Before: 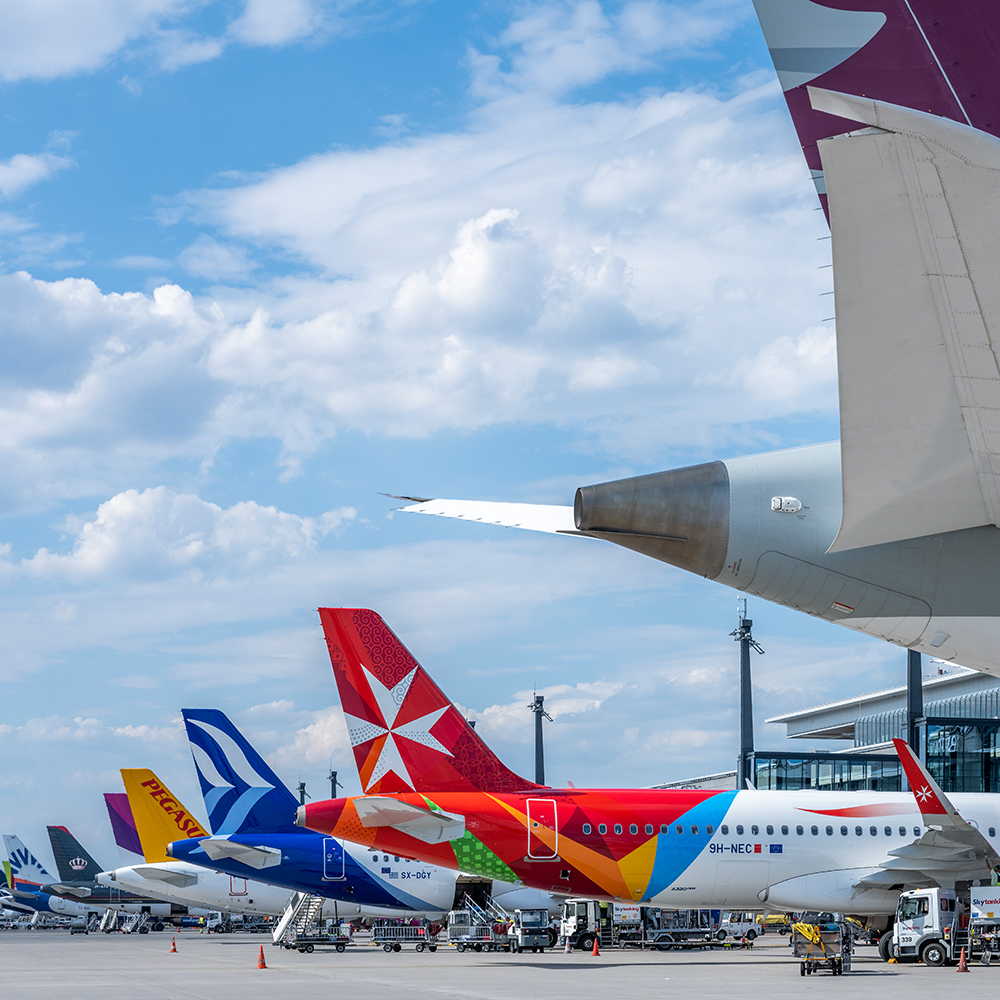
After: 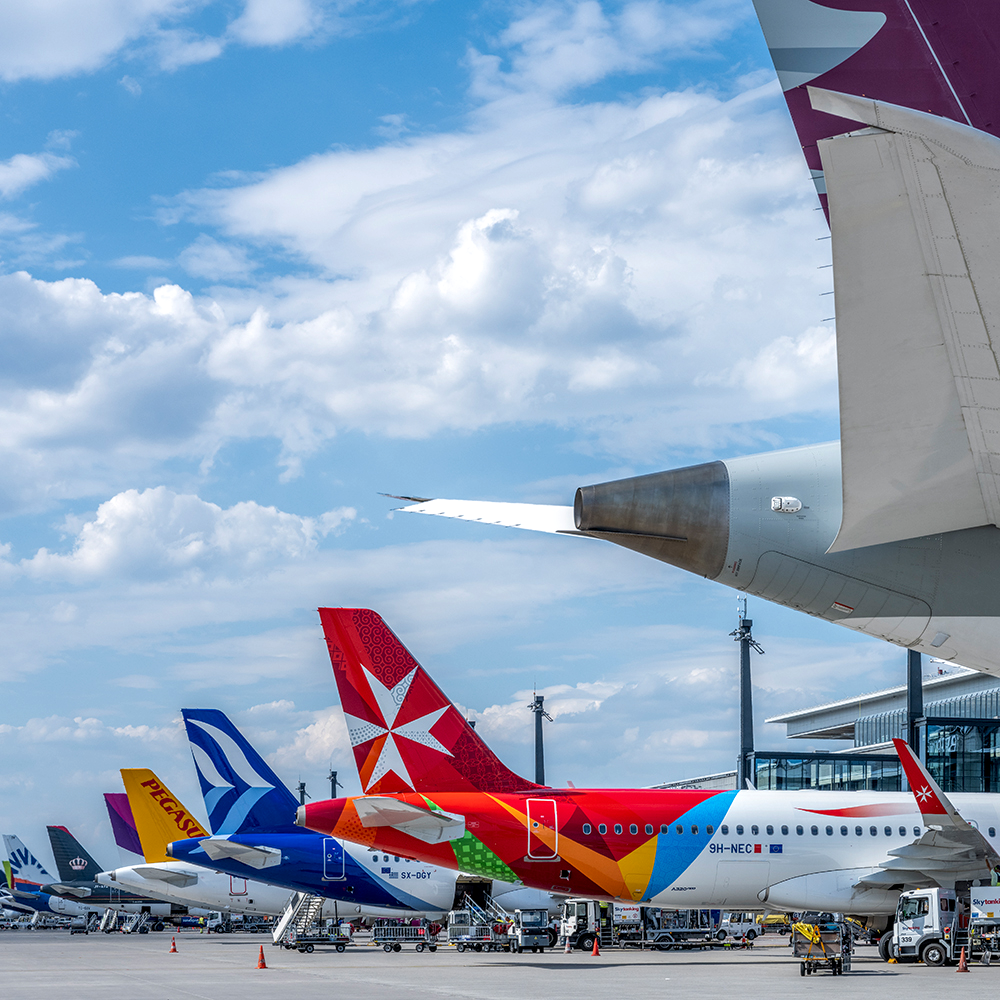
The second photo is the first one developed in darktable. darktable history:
contrast brightness saturation: contrast -0.02, brightness -0.01, saturation 0.03
local contrast: detail 130%
